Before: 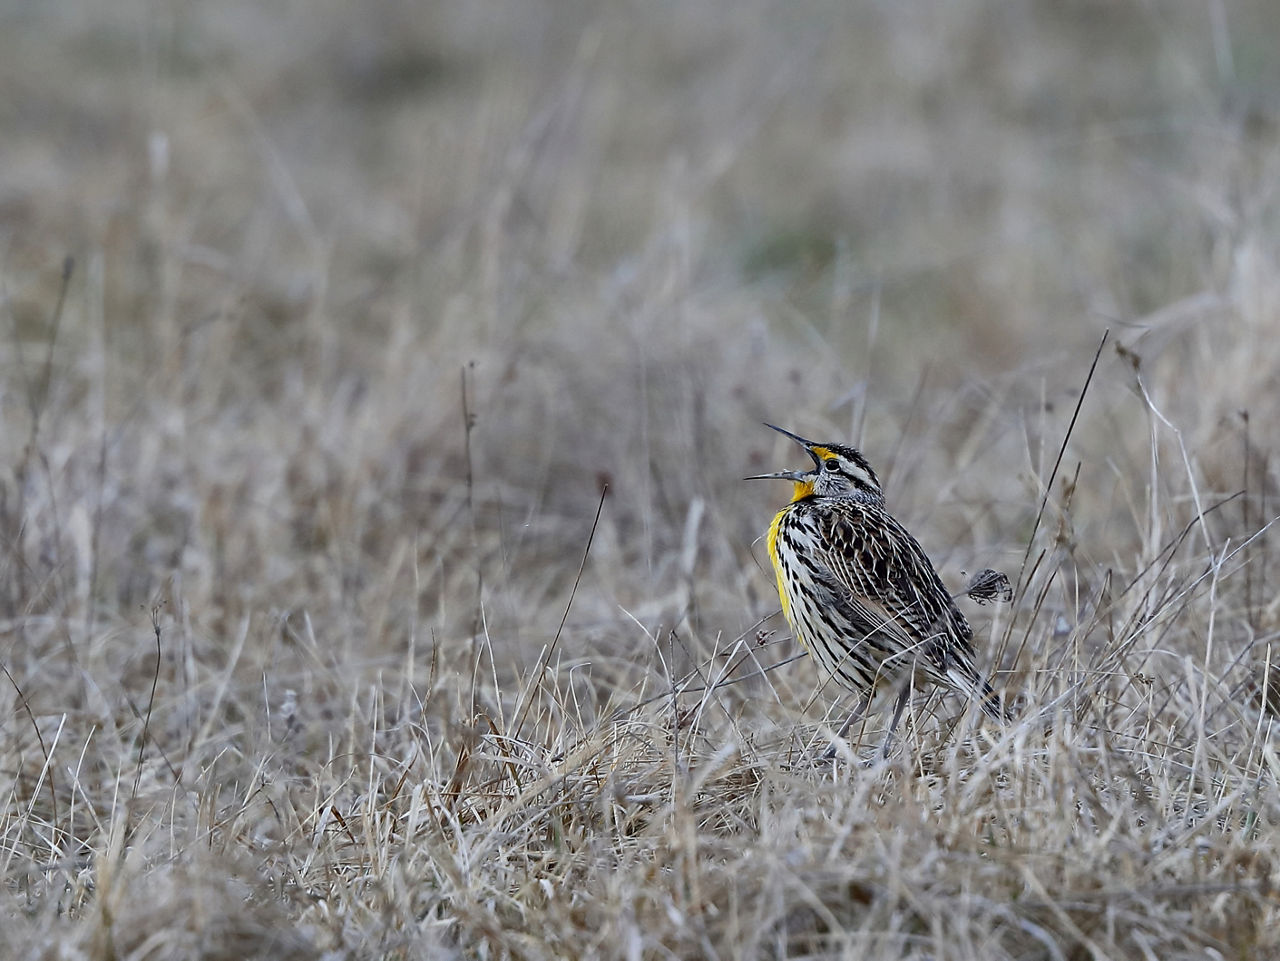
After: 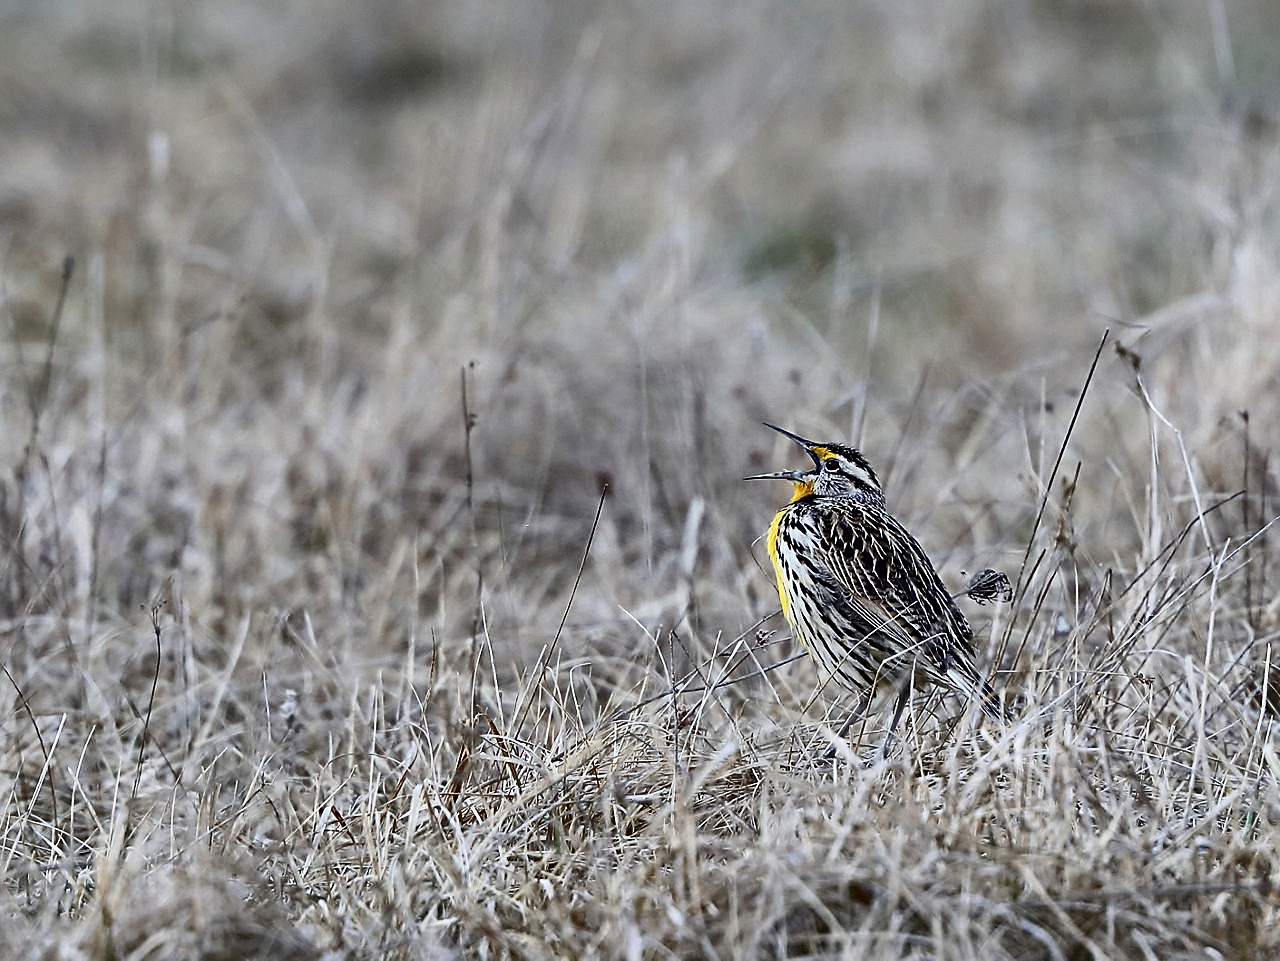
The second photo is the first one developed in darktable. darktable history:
sharpen: on, module defaults
contrast brightness saturation: contrast 0.292
